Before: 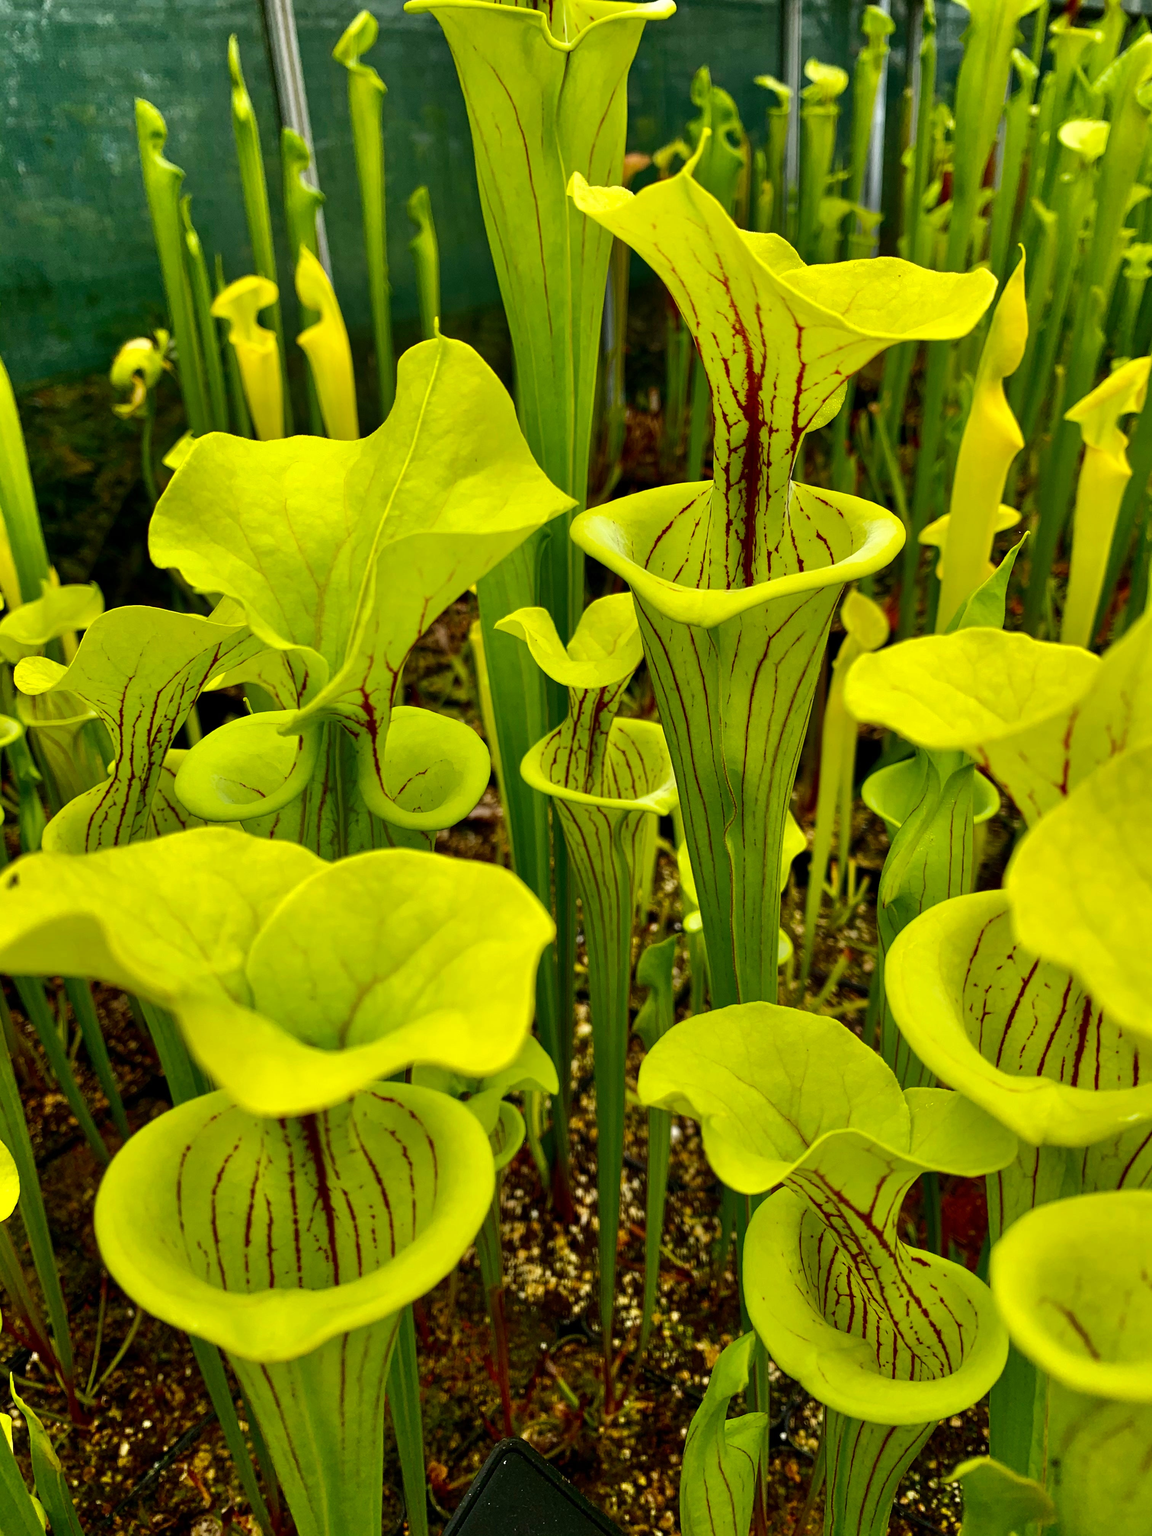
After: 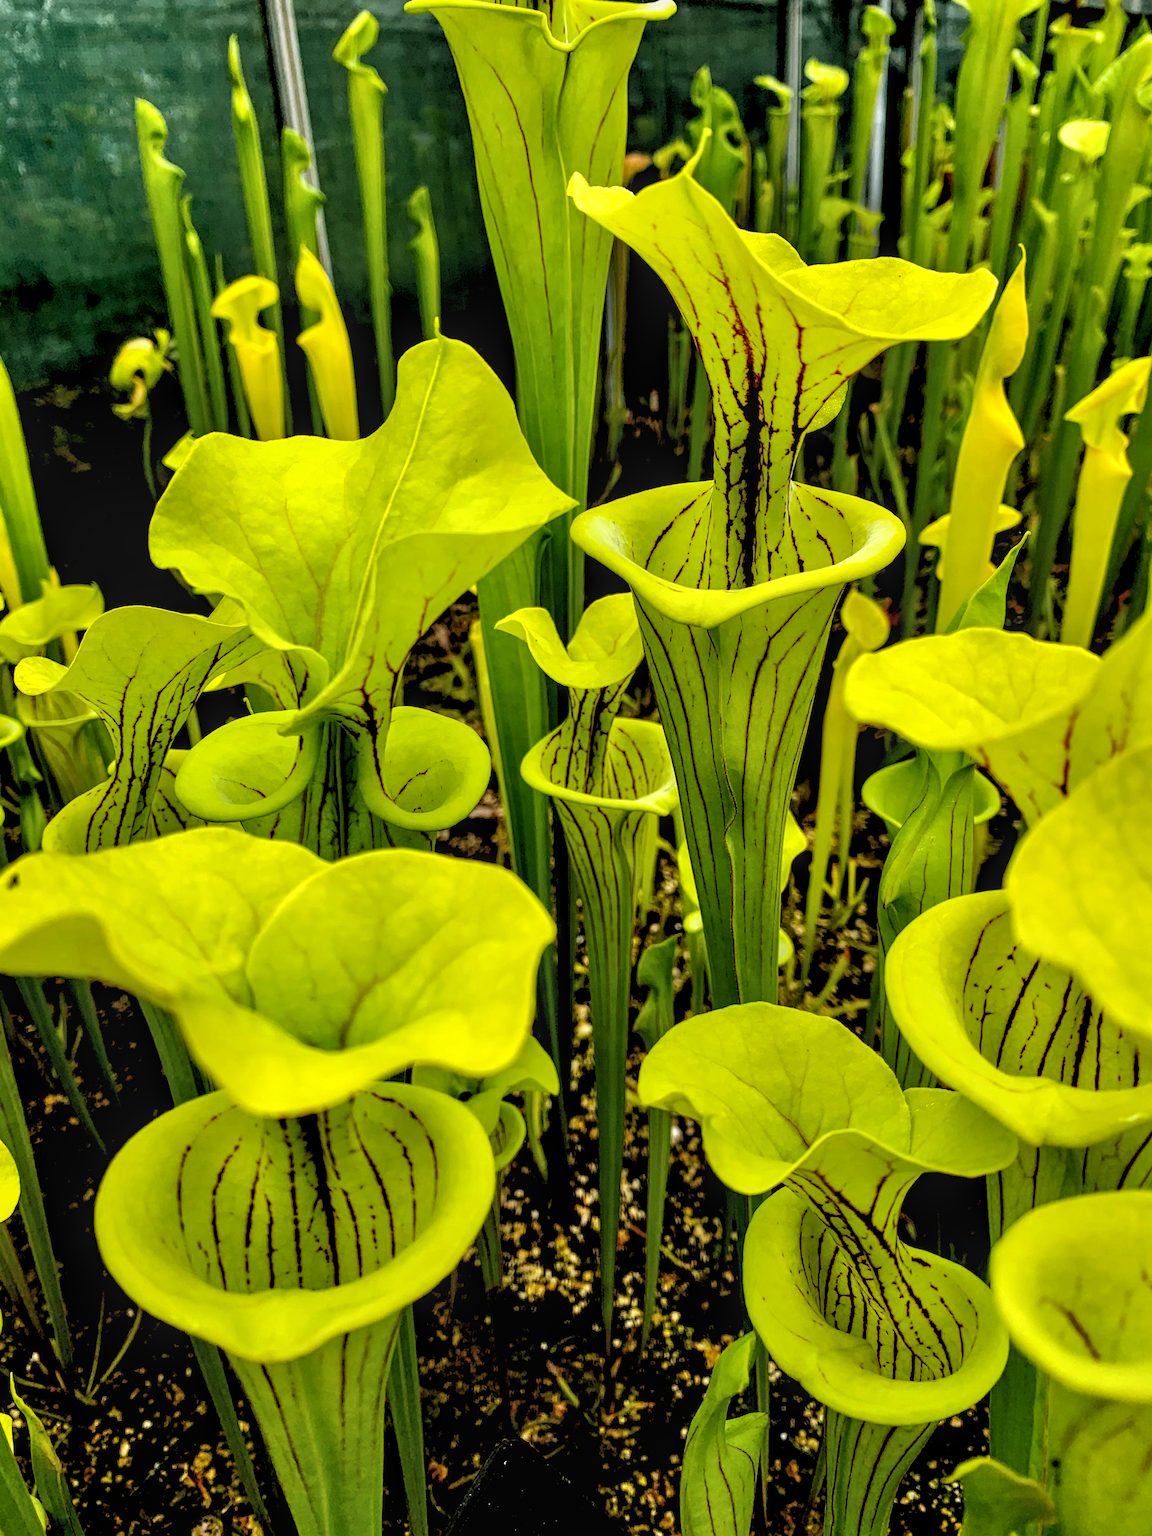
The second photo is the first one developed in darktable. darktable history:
local contrast: on, module defaults
rgb levels: levels [[0.029, 0.461, 0.922], [0, 0.5, 1], [0, 0.5, 1]]
